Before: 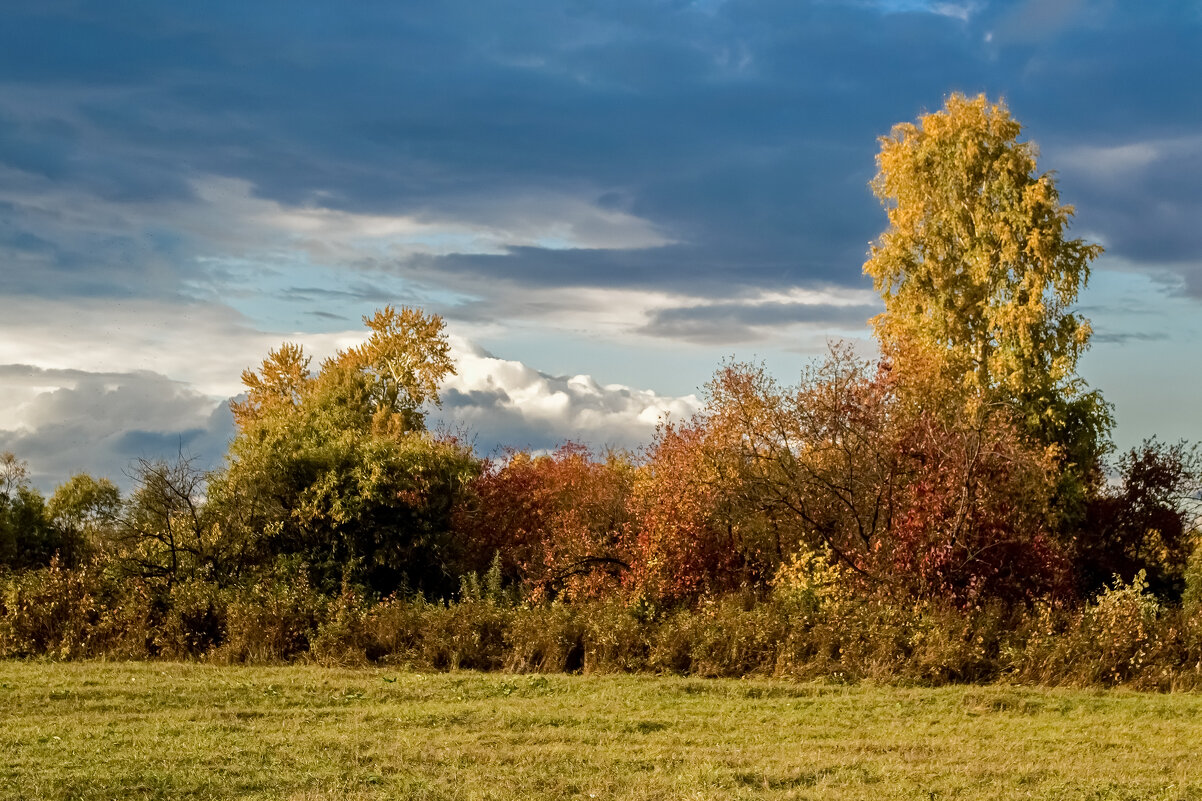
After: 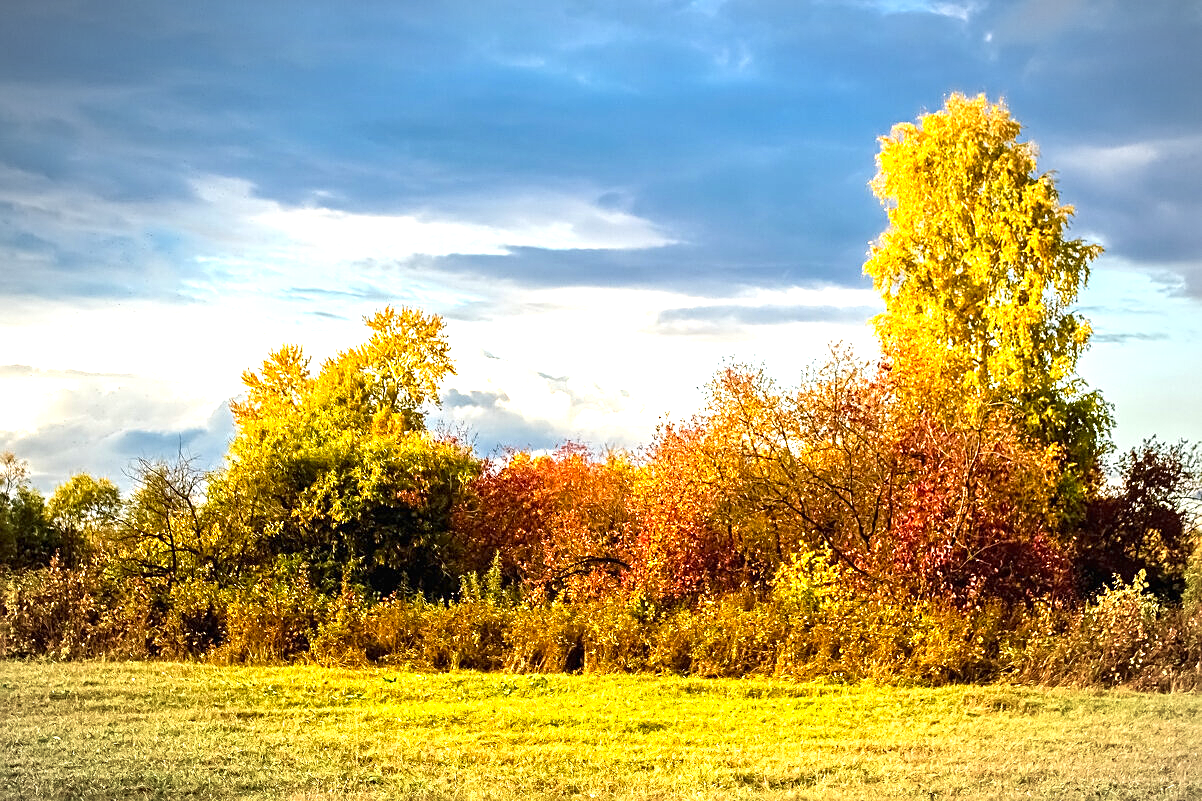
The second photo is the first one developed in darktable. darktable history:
sharpen: on, module defaults
color zones: curves: ch0 [(0.224, 0.526) (0.75, 0.5)]; ch1 [(0.055, 0.526) (0.224, 0.761) (0.377, 0.526) (0.75, 0.5)]
local contrast: mode bilateral grid, contrast 100, coarseness 99, detail 94%, midtone range 0.2
exposure: black level correction 0, exposure 1.095 EV, compensate exposure bias true, compensate highlight preservation false
vignetting: fall-off start 81.73%, fall-off radius 62.02%, automatic ratio true, width/height ratio 1.417
